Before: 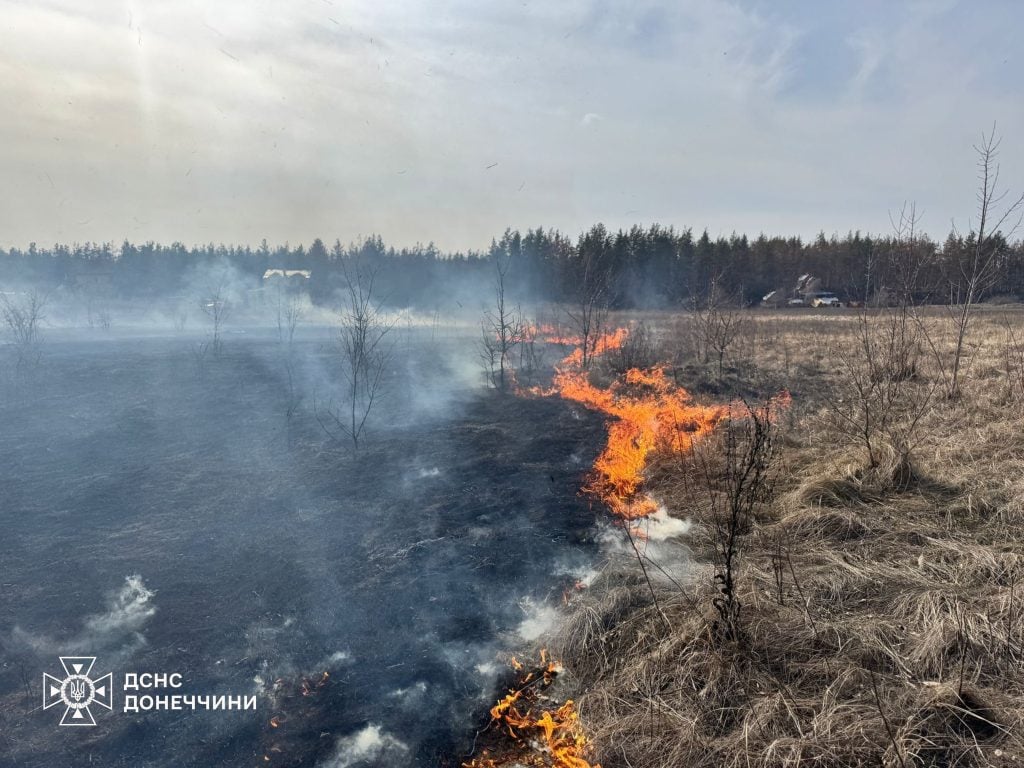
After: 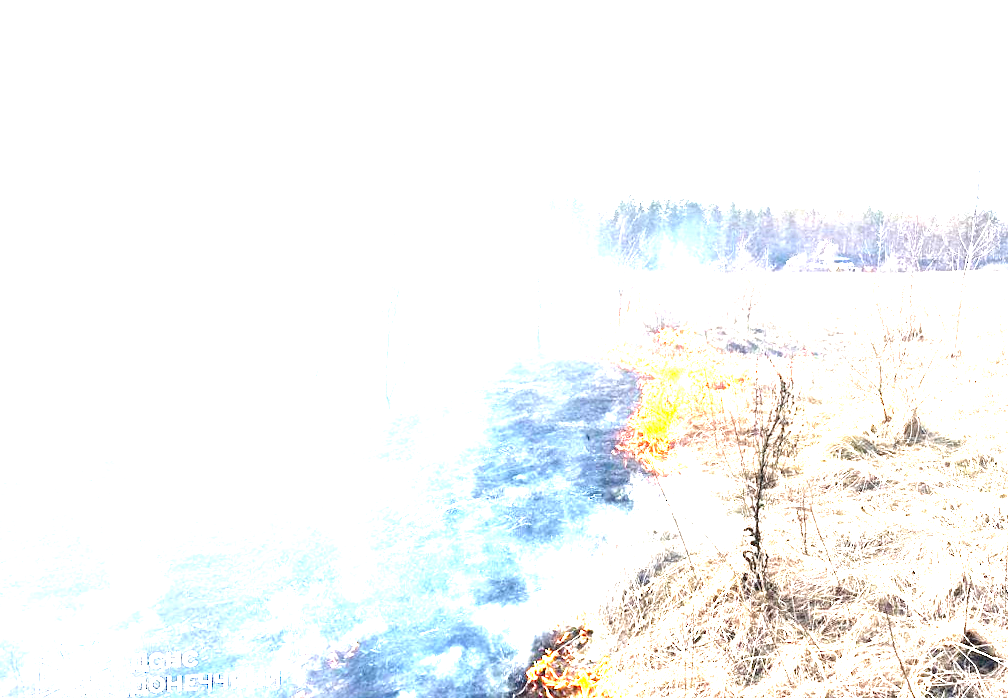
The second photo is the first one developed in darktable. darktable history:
exposure: black level correction 0, exposure 4 EV, compensate exposure bias true, compensate highlight preservation false
rotate and perspective: rotation -0.013°, lens shift (vertical) -0.027, lens shift (horizontal) 0.178, crop left 0.016, crop right 0.989, crop top 0.082, crop bottom 0.918
tone curve: color space Lab, independent channels, preserve colors none
